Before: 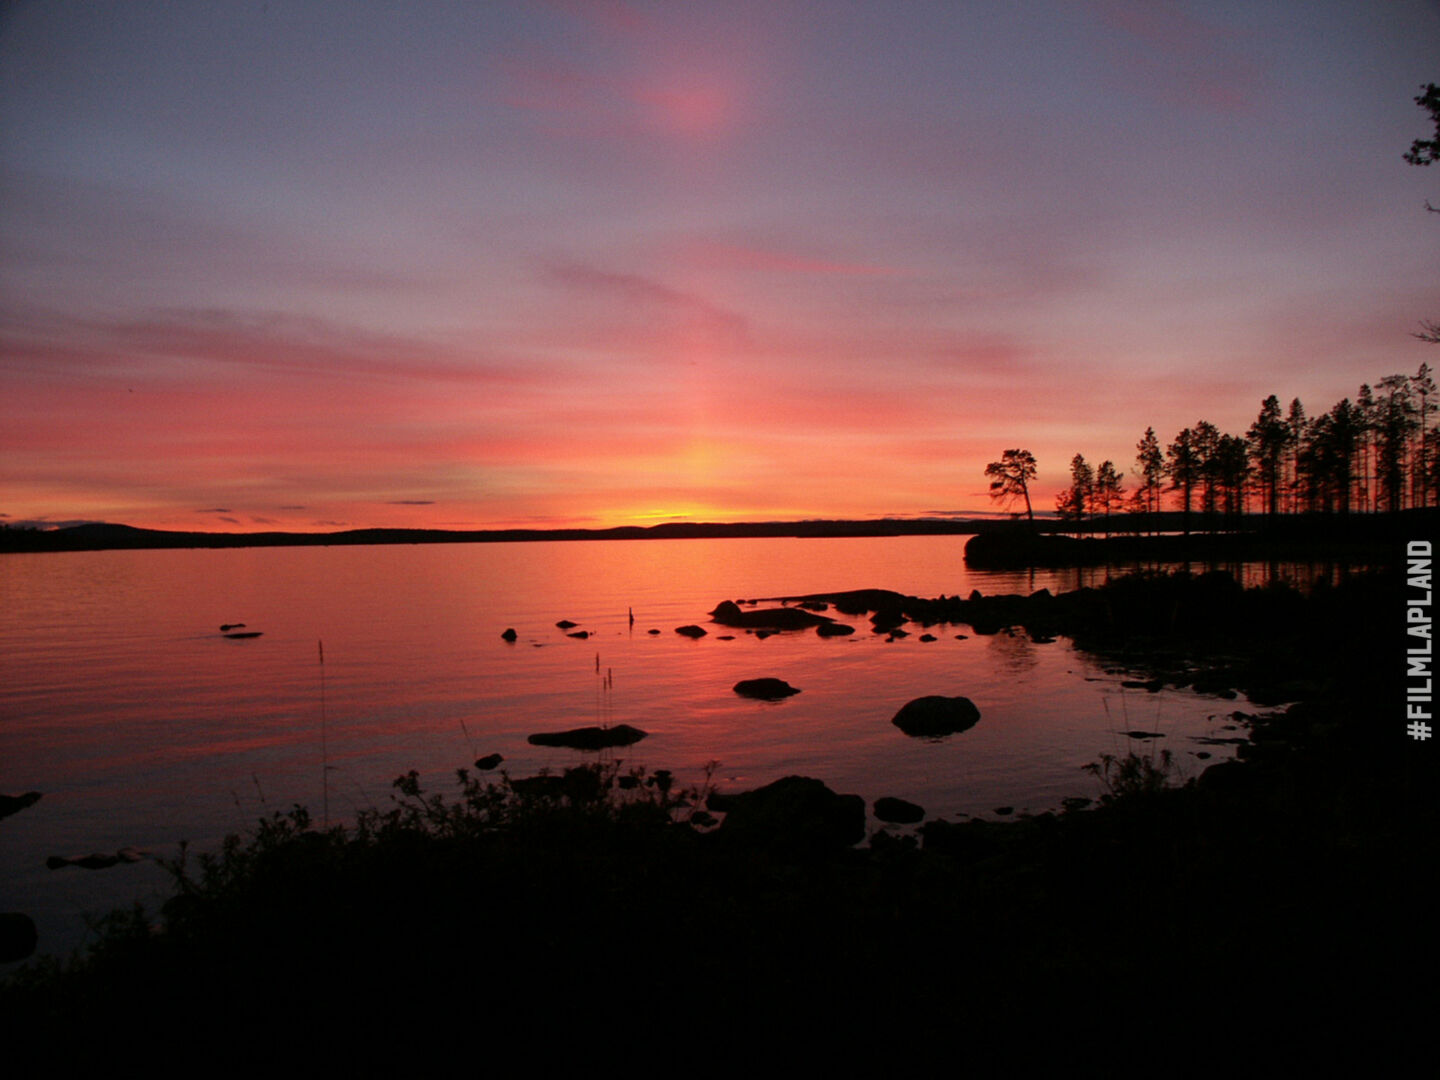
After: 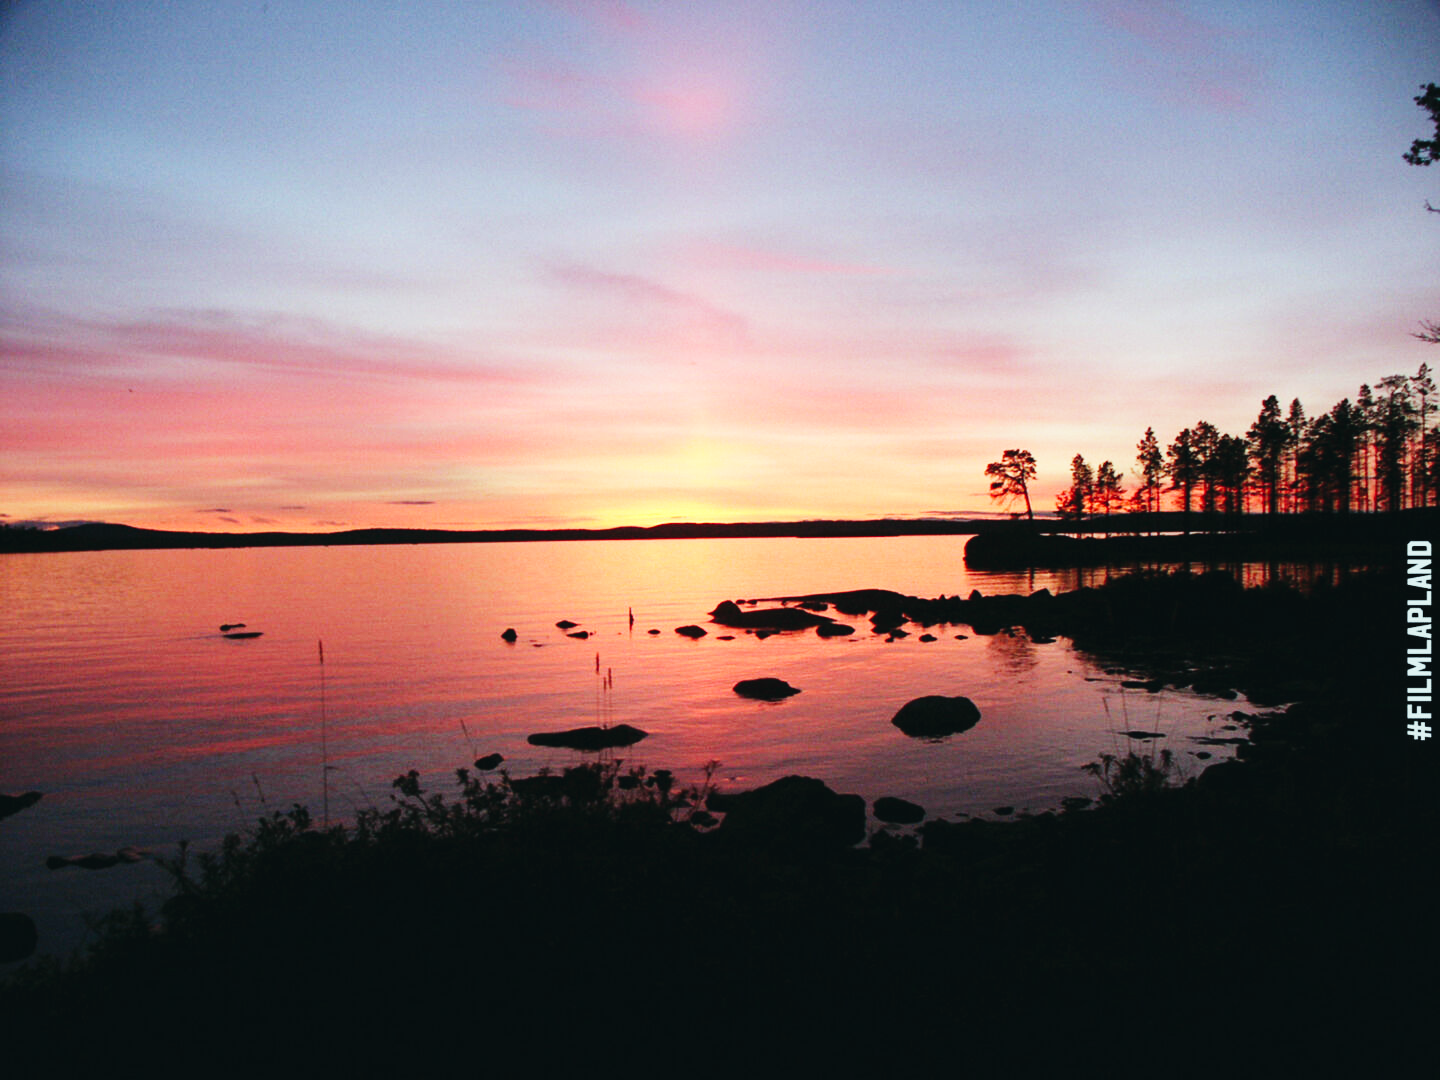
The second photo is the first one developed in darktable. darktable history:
exposure: black level correction -0.005, exposure 0.054 EV, compensate highlight preservation false
base curve: curves: ch0 [(0, 0.003) (0.001, 0.002) (0.006, 0.004) (0.02, 0.022) (0.048, 0.086) (0.094, 0.234) (0.162, 0.431) (0.258, 0.629) (0.385, 0.8) (0.548, 0.918) (0.751, 0.988) (1, 1)], preserve colors none
color balance: mode lift, gamma, gain (sRGB), lift [0.997, 0.979, 1.021, 1.011], gamma [1, 1.084, 0.916, 0.998], gain [1, 0.87, 1.13, 1.101], contrast 4.55%, contrast fulcrum 38.24%, output saturation 104.09%
